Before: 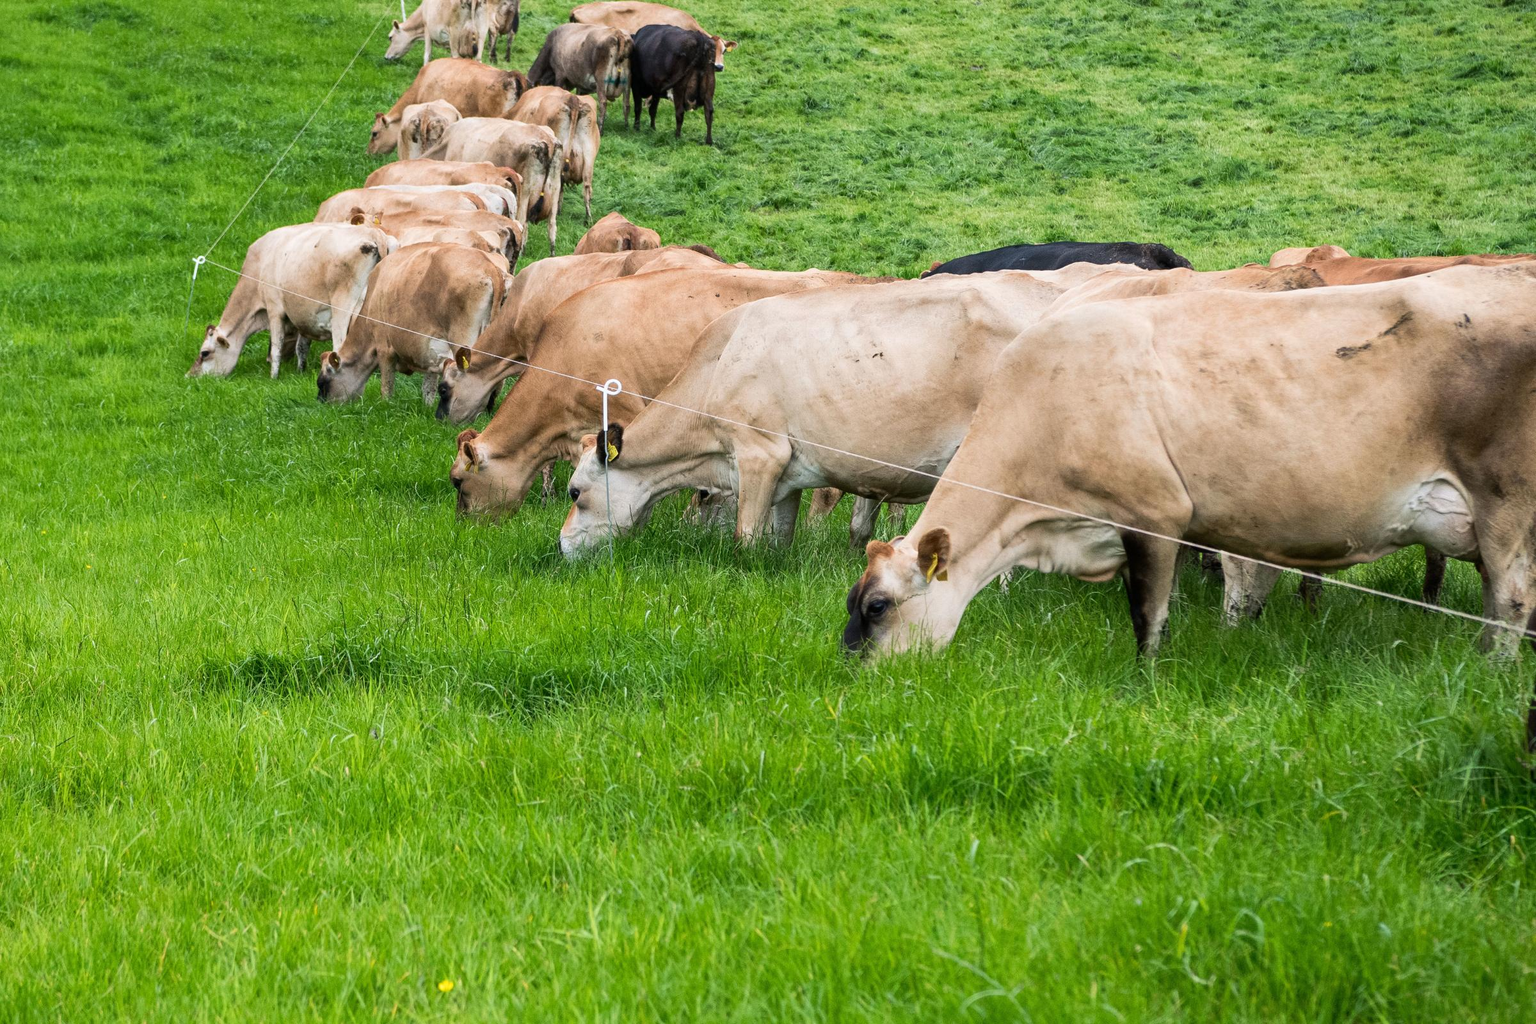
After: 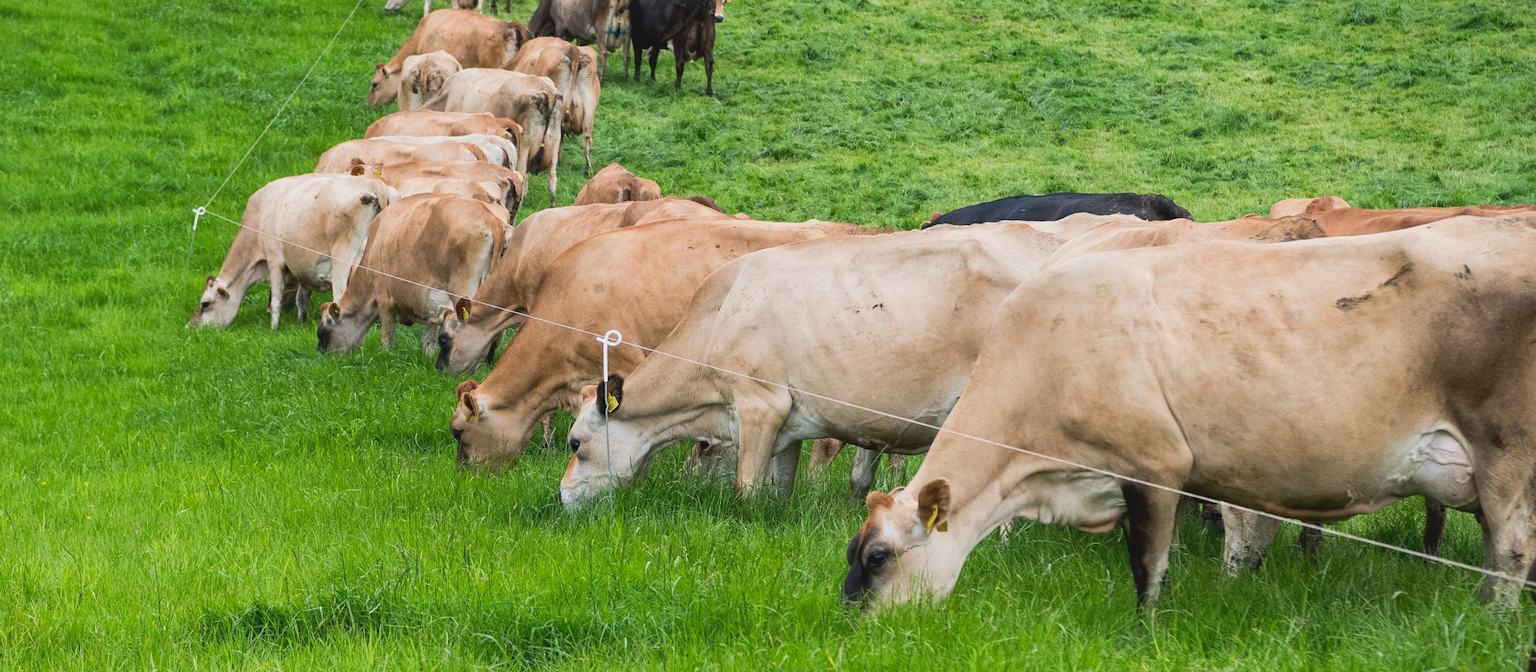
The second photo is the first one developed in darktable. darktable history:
contrast brightness saturation: contrast -0.11
crop and rotate: top 4.848%, bottom 29.503%
